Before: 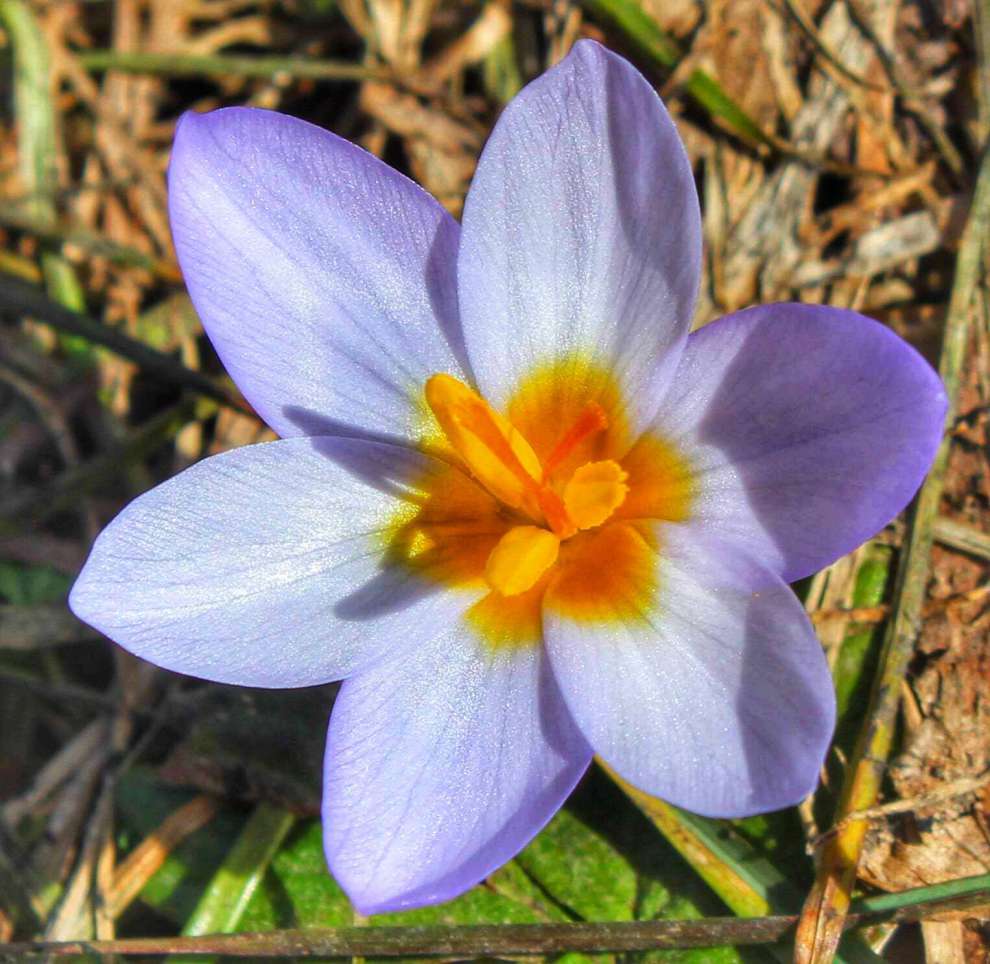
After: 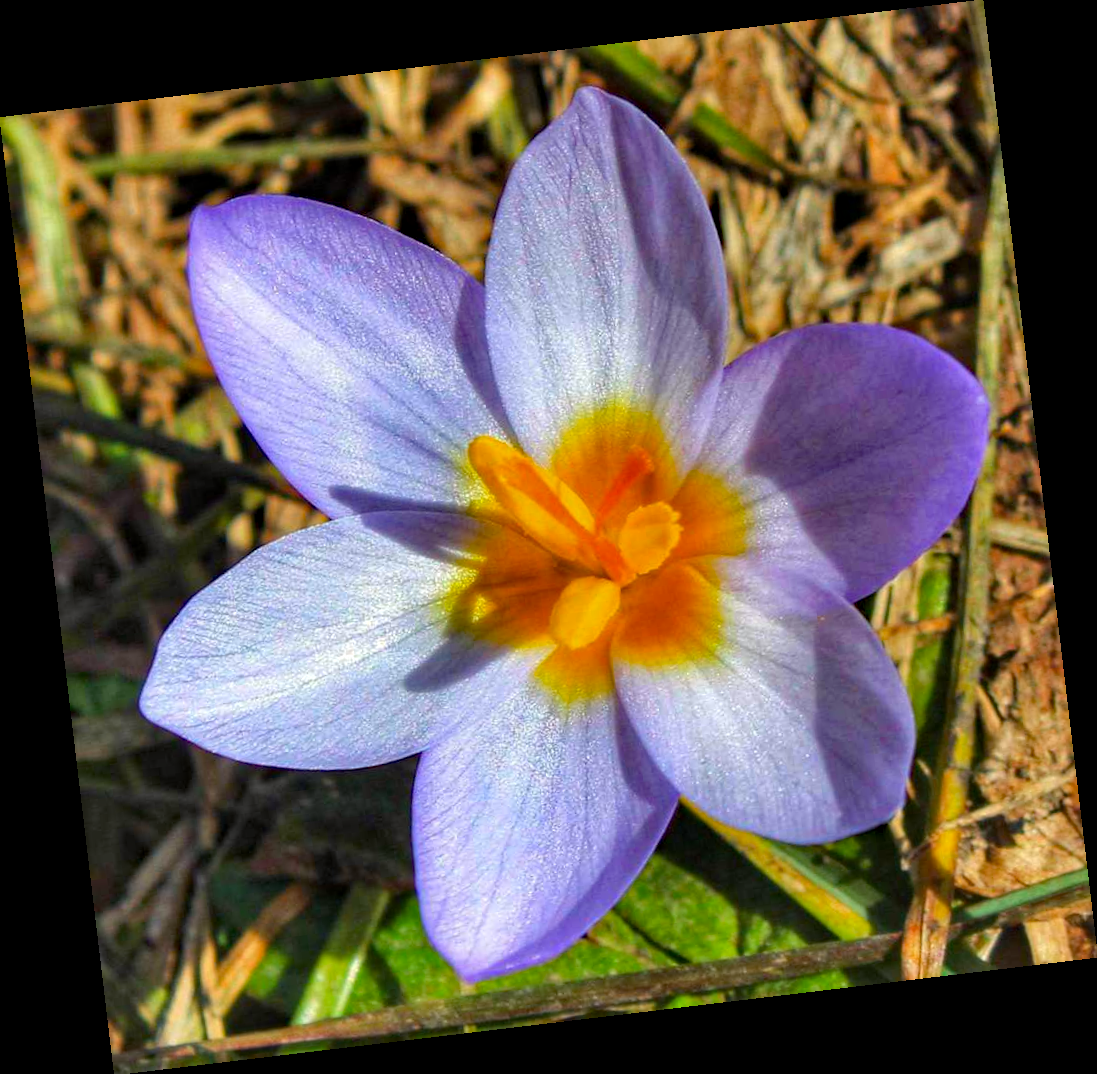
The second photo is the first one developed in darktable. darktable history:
rotate and perspective: rotation -6.83°, automatic cropping off
tone equalizer: -8 EV -1.84 EV, -7 EV -1.16 EV, -6 EV -1.62 EV, smoothing diameter 25%, edges refinement/feathering 10, preserve details guided filter
haze removal: strength 0.42, compatibility mode true, adaptive false
